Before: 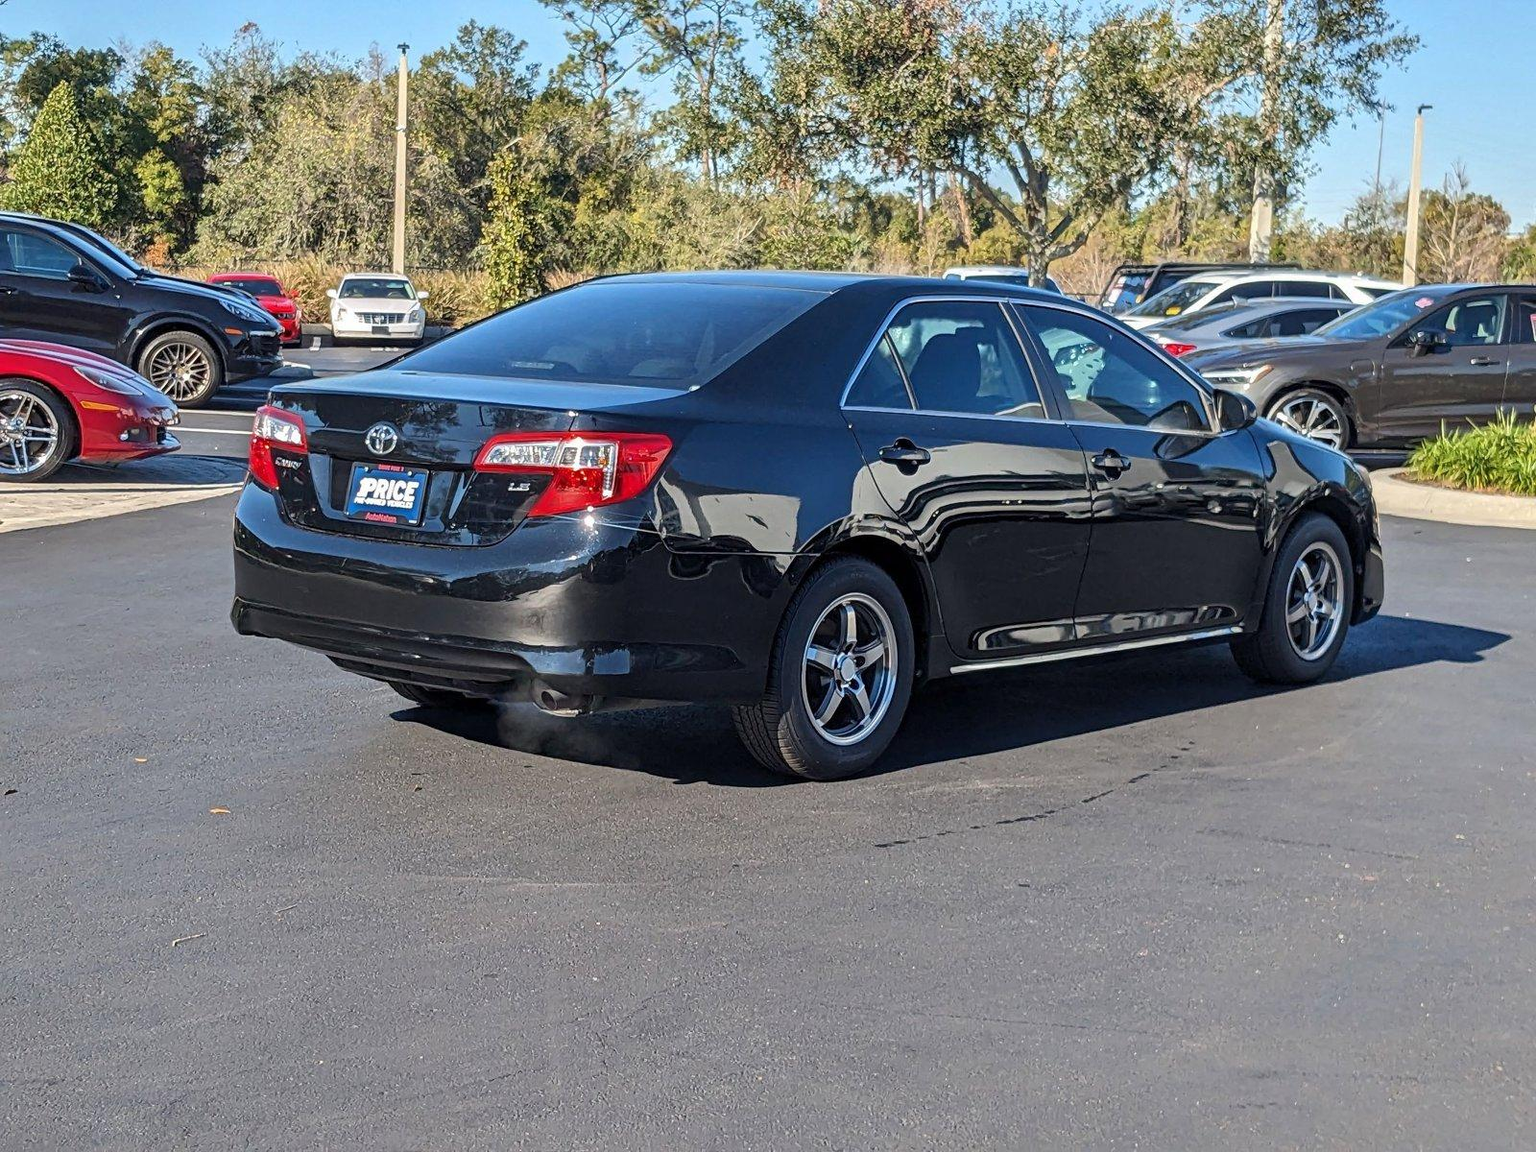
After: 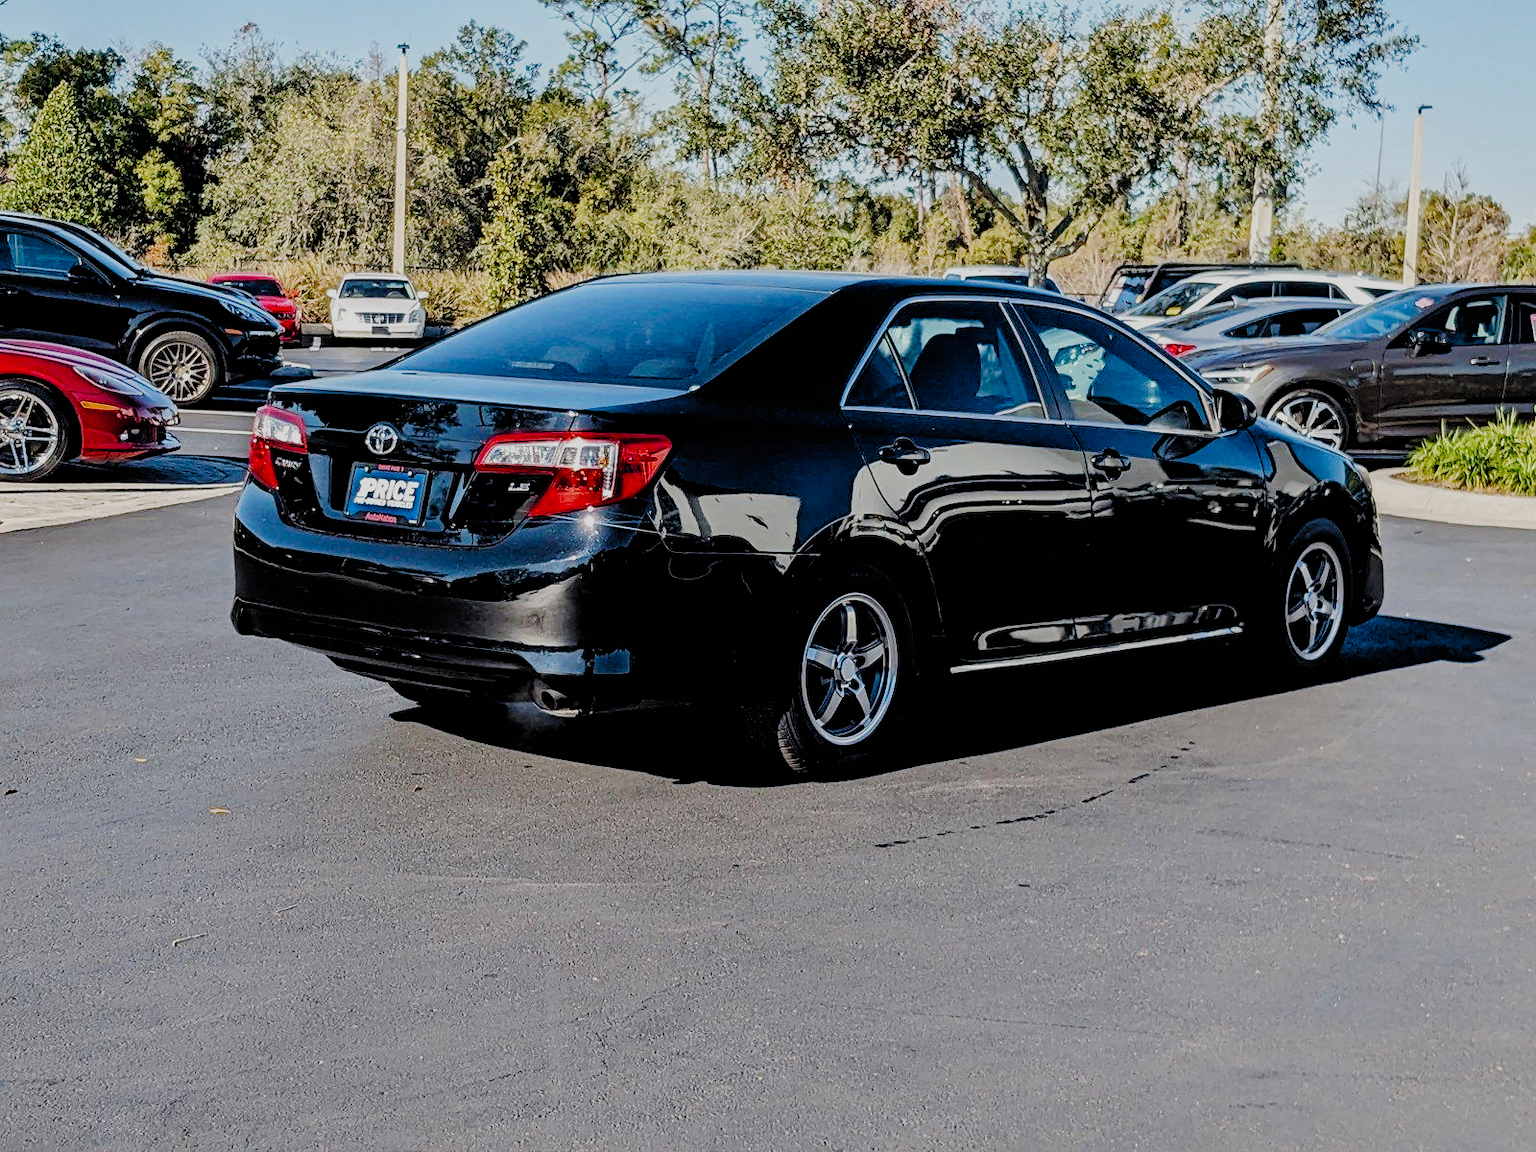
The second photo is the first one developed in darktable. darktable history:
filmic rgb: black relative exposure -2.85 EV, white relative exposure 4.56 EV, hardness 1.77, contrast 1.25, preserve chrominance no, color science v5 (2021)
white balance: emerald 1
